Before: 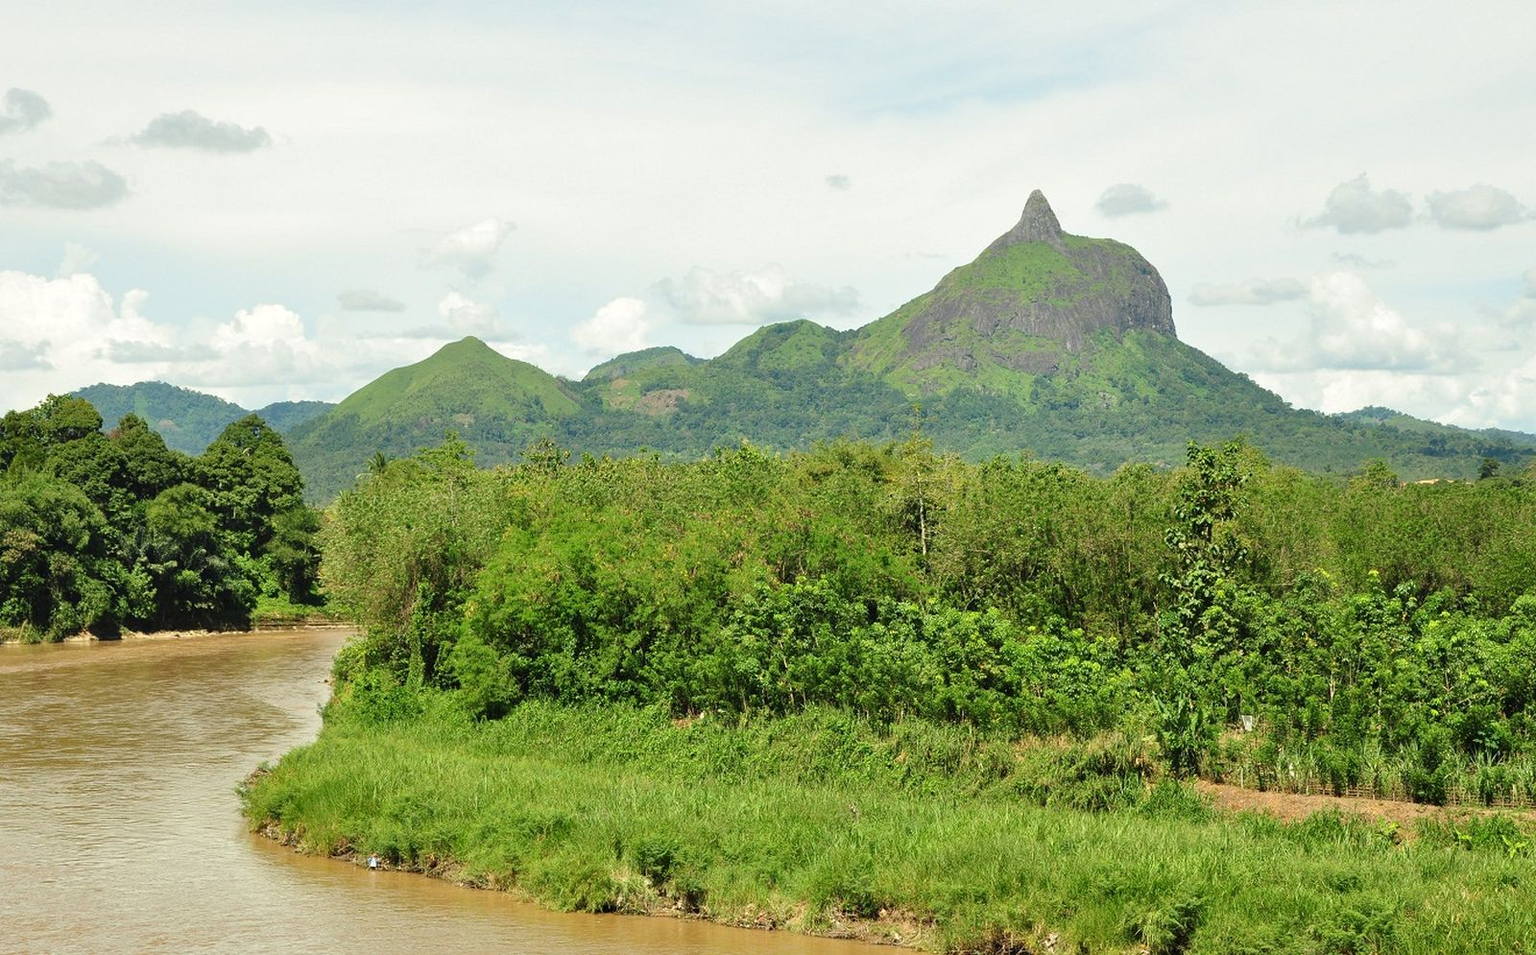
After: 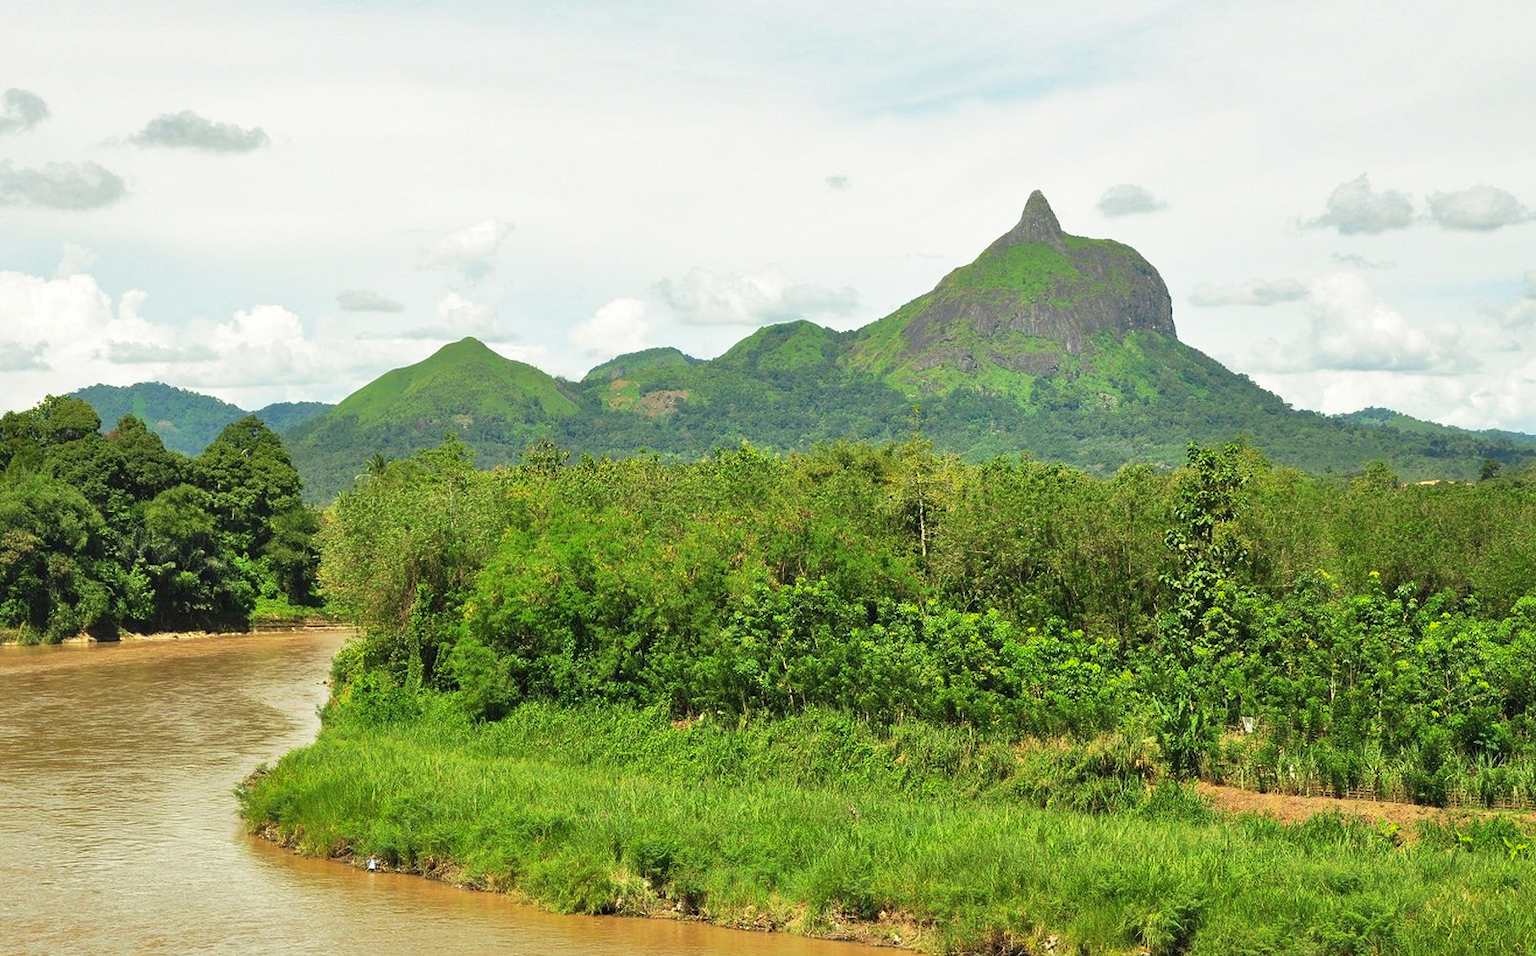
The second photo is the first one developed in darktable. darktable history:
base curve: curves: ch0 [(0, 0) (0.257, 0.25) (0.482, 0.586) (0.757, 0.871) (1, 1)], preserve colors none
crop and rotate: left 0.16%, bottom 0.005%
shadows and highlights: on, module defaults
